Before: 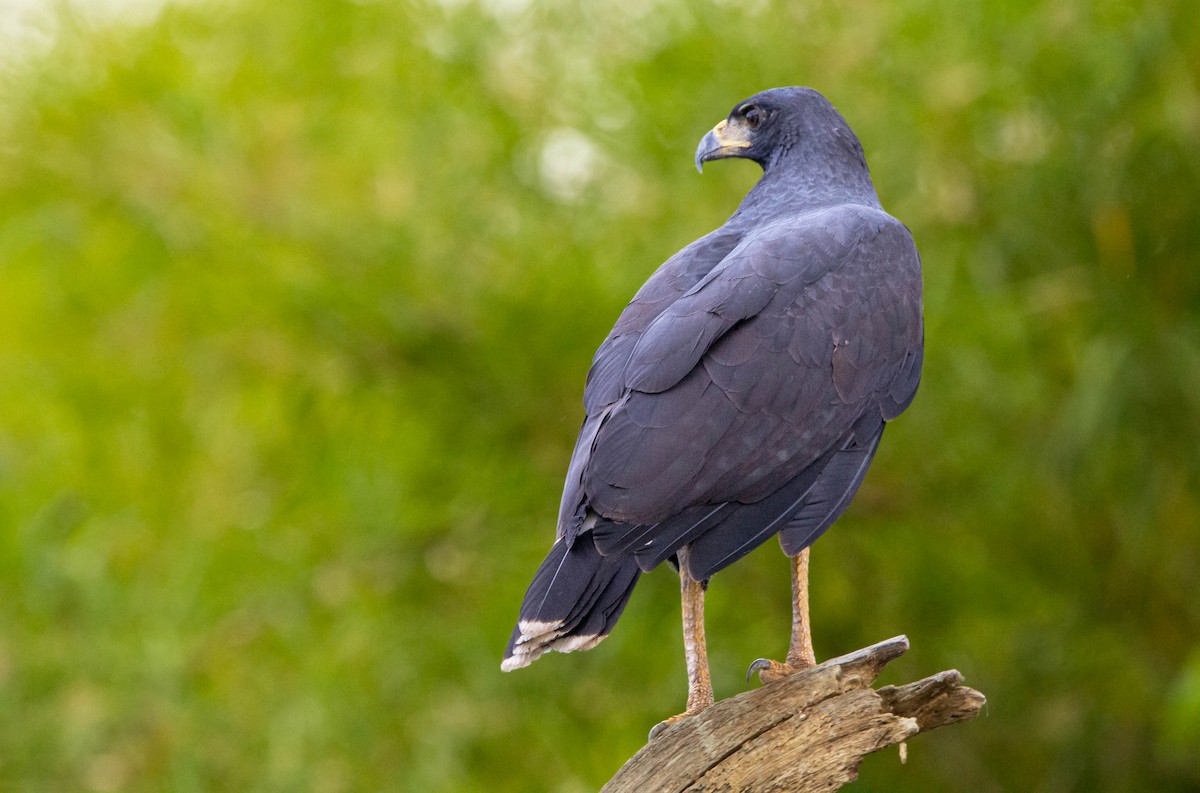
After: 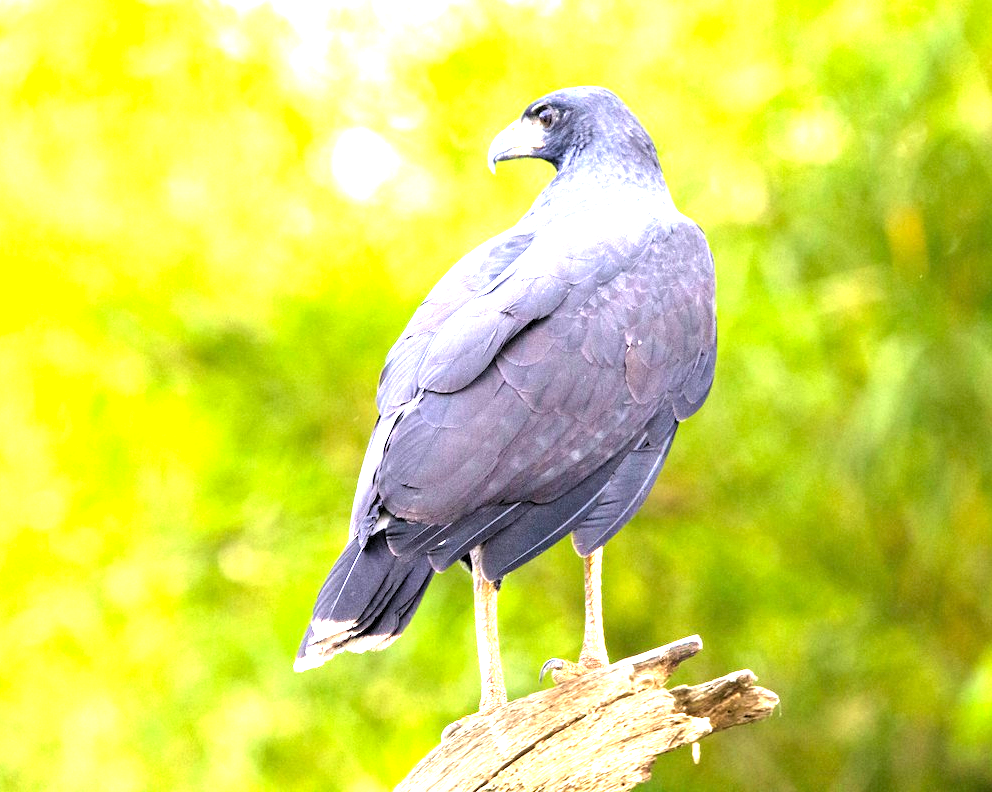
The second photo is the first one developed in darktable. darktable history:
crop: left 17.284%, bottom 0.043%
exposure: exposure 1.991 EV, compensate highlight preservation false
levels: black 0.053%, levels [0.062, 0.494, 0.925]
